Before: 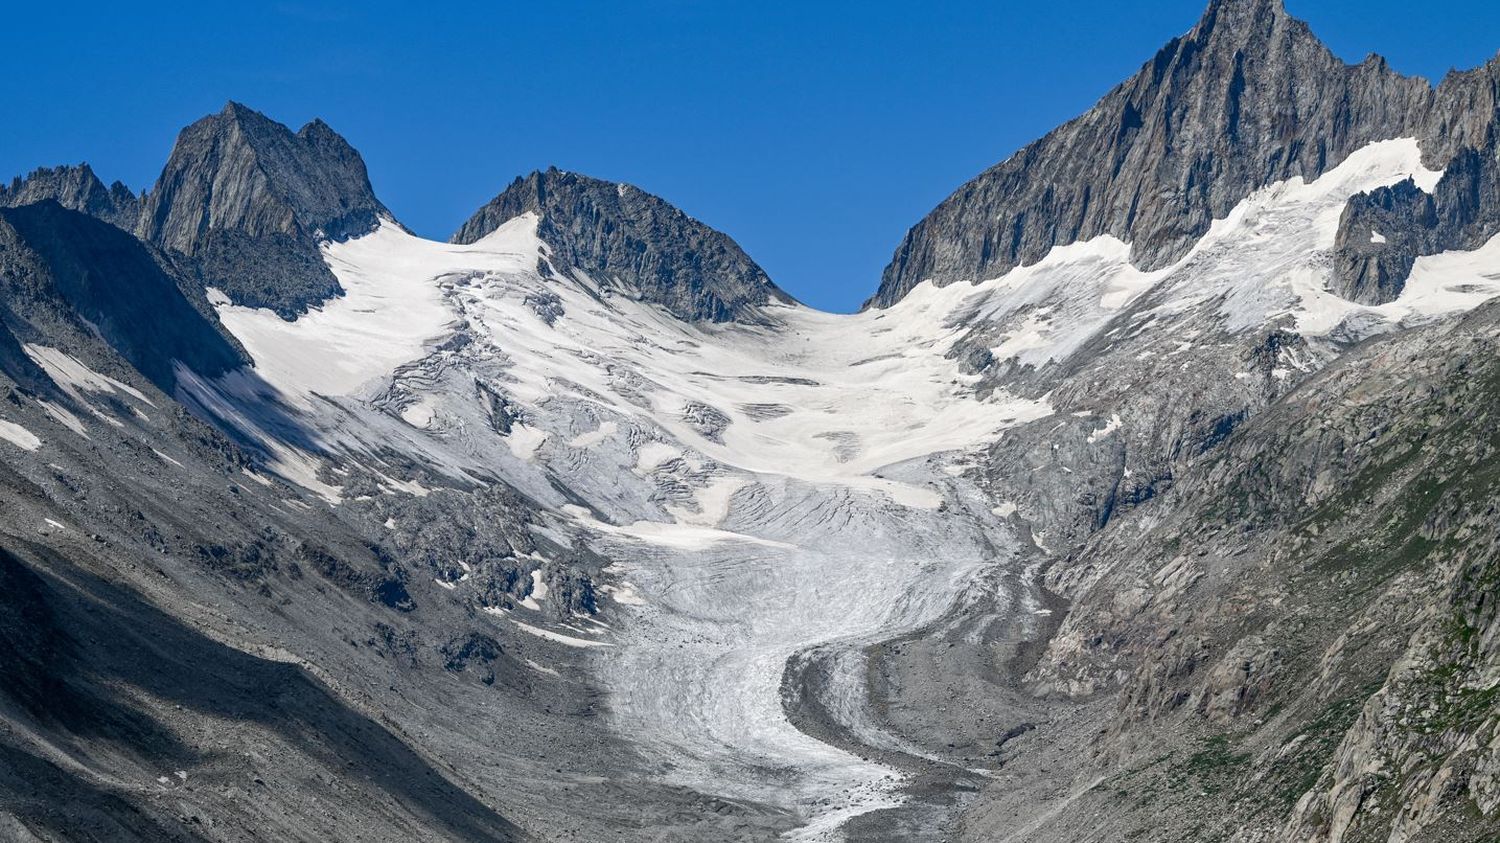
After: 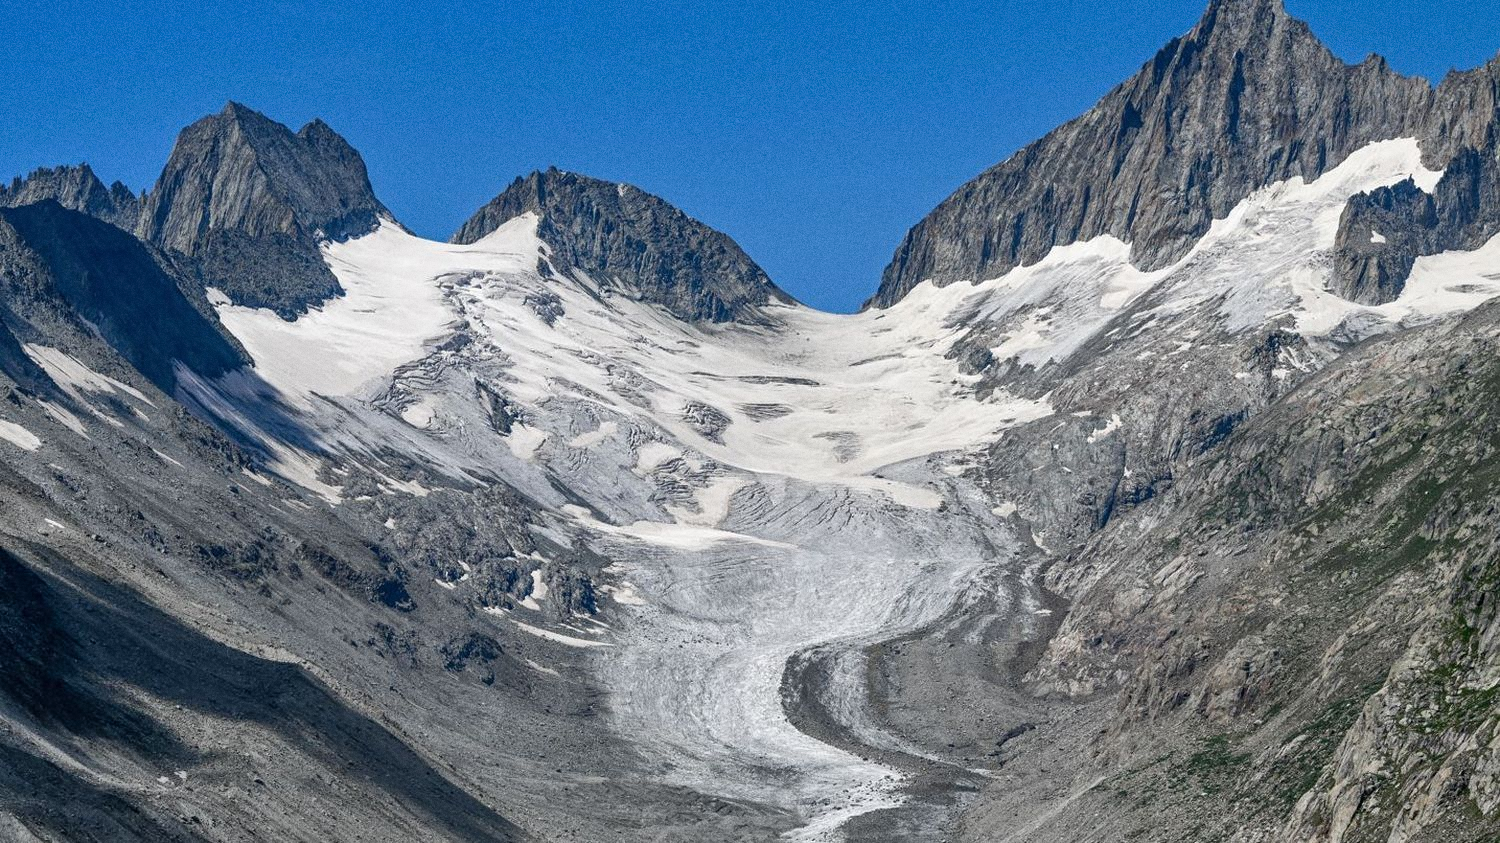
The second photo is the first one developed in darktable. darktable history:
shadows and highlights: white point adjustment 0.05, highlights color adjustment 55.9%, soften with gaussian
grain: on, module defaults
